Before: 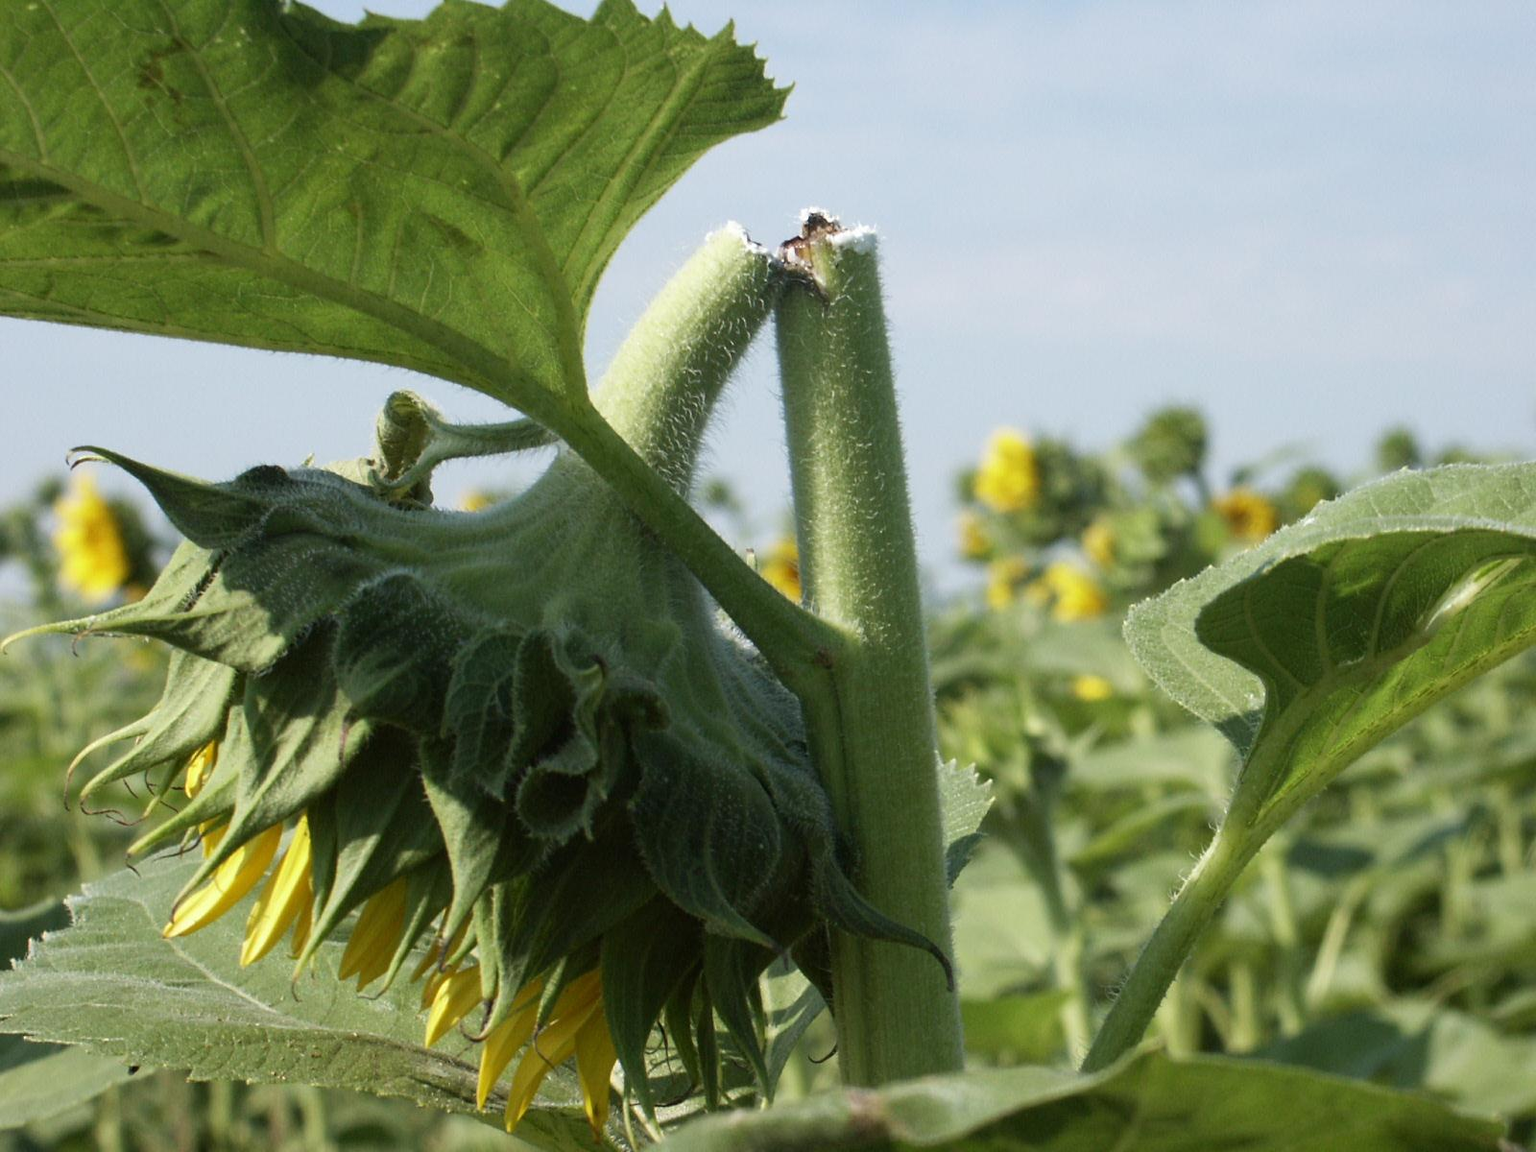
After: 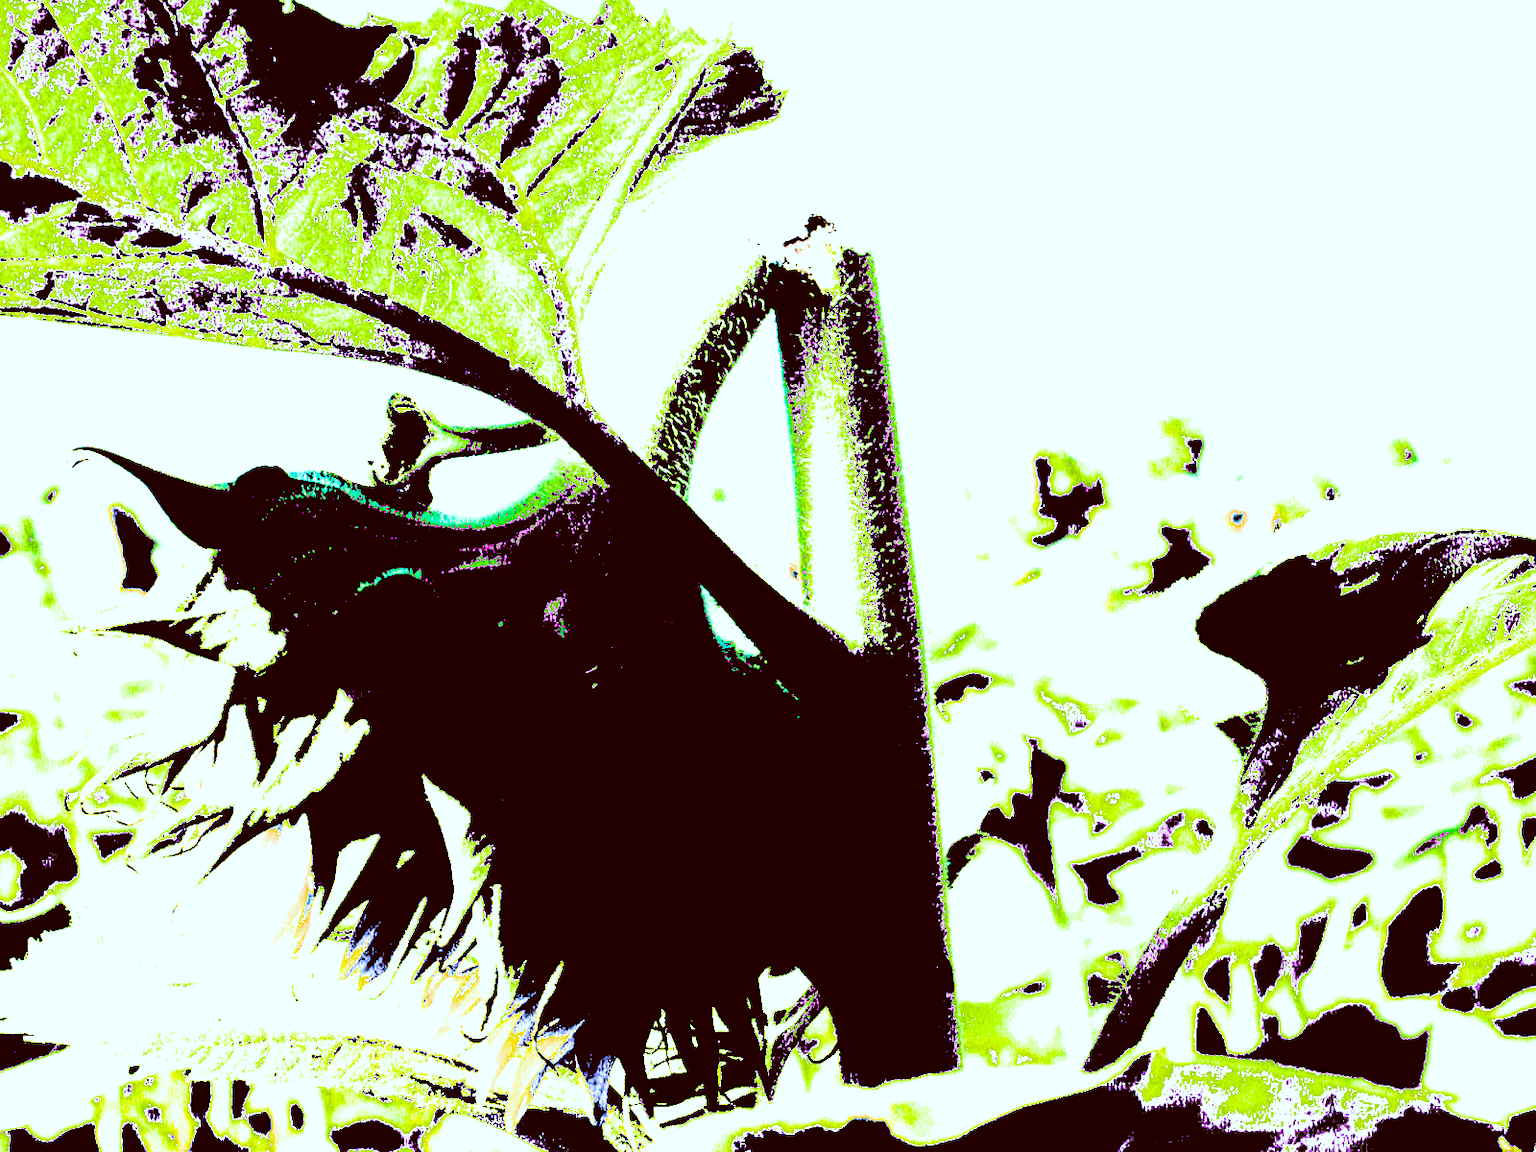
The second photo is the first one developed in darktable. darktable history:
filmic rgb: black relative exposure -7.65 EV, white relative exposure 4.56 EV, hardness 3.61
color correction: highlights a* -7.23, highlights b* -0.161, shadows a* 20.08, shadows b* 11.73
exposure: black level correction 0.1, exposure 3 EV, compensate highlight preservation false
